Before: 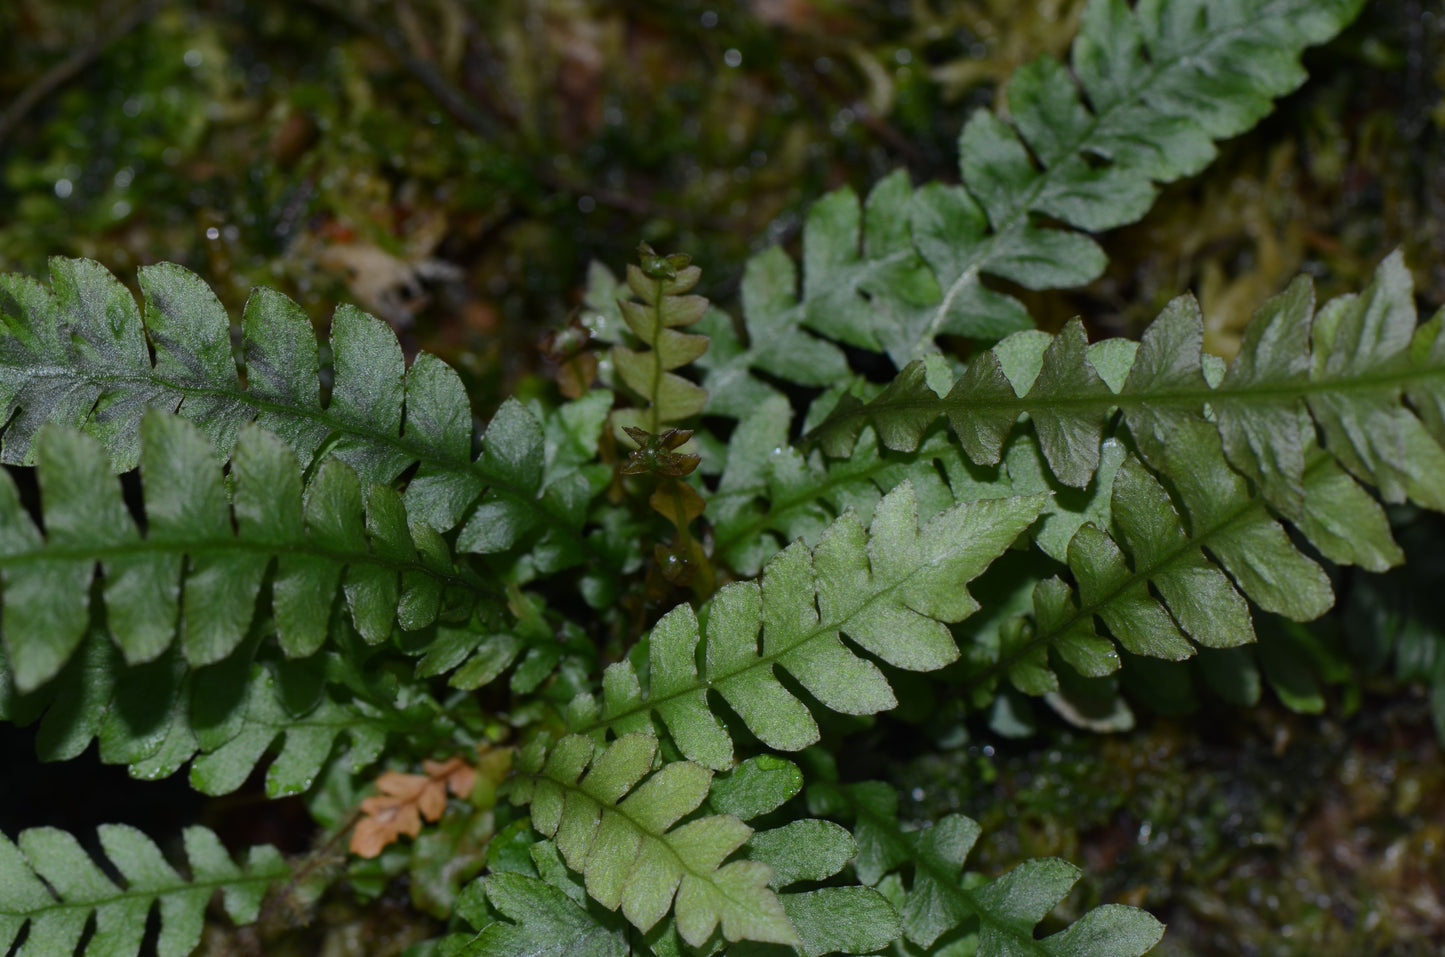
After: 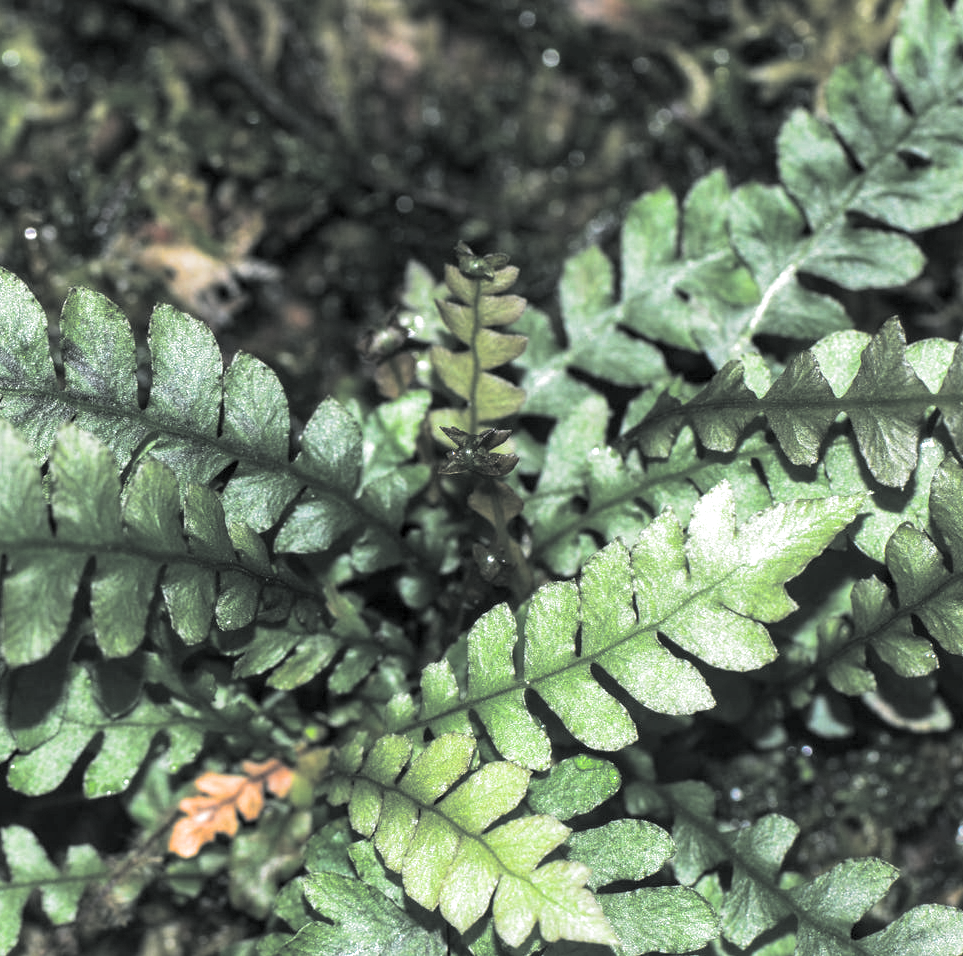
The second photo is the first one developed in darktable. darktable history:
crop and rotate: left 12.648%, right 20.685%
local contrast: on, module defaults
exposure: black level correction 0, exposure 1.7 EV, compensate exposure bias true, compensate highlight preservation false
split-toning: shadows › hue 190.8°, shadows › saturation 0.05, highlights › hue 54°, highlights › saturation 0.05, compress 0%
